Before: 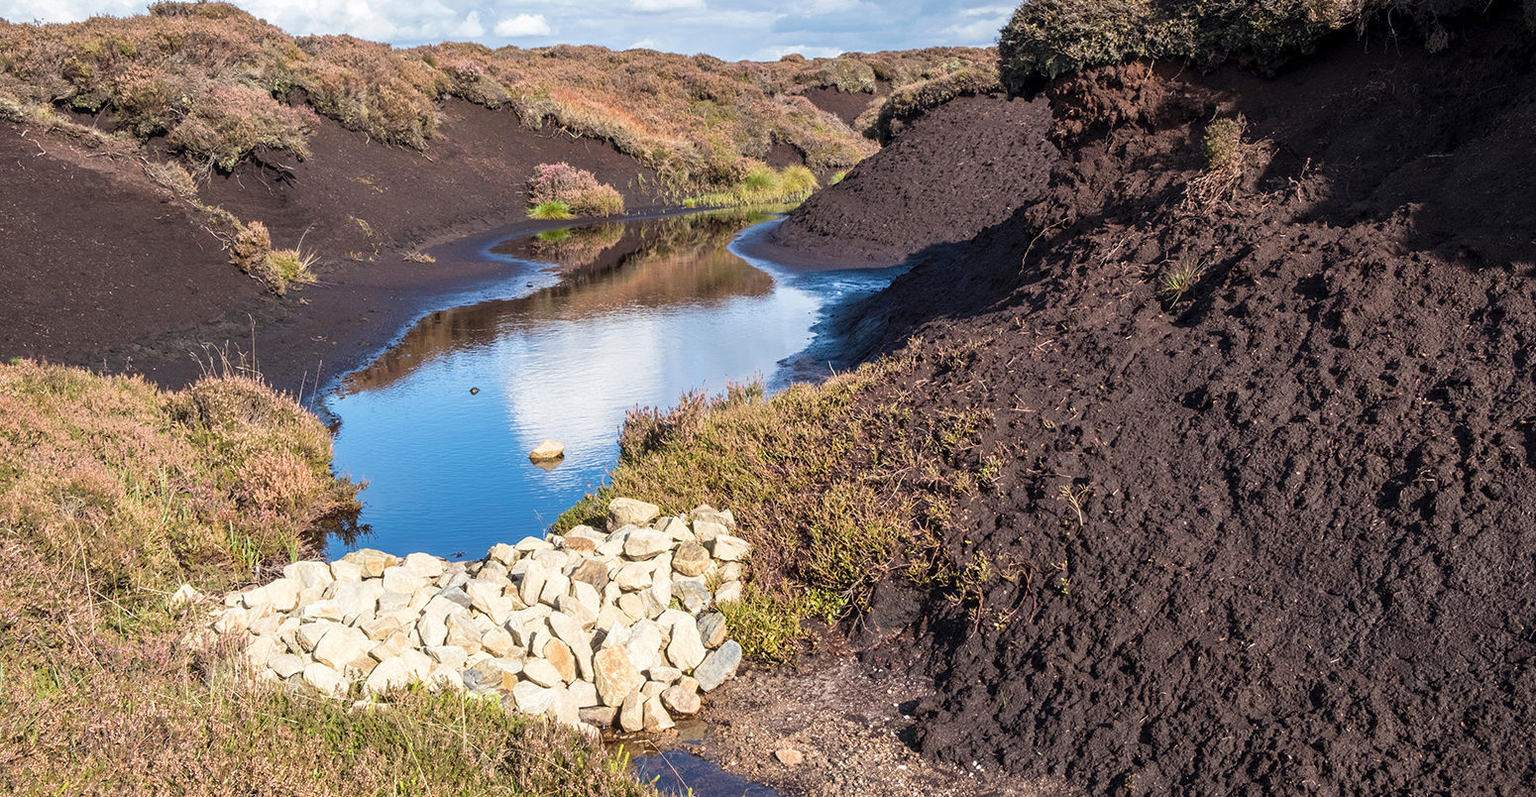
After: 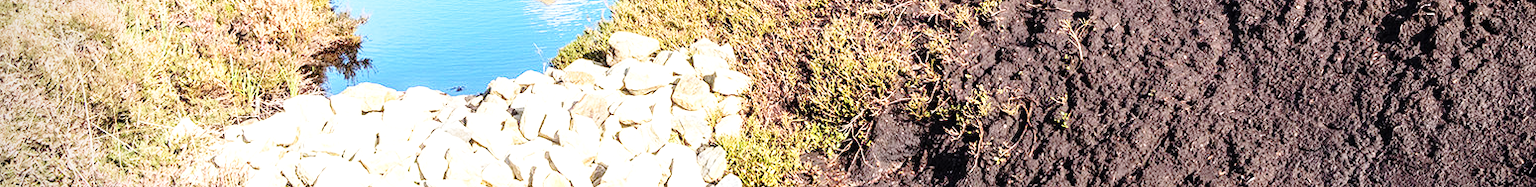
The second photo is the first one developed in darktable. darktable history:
vignetting: fall-off start 99.77%, center (0.22, -0.236), width/height ratio 1.308
base curve: curves: ch0 [(0, 0) (0.028, 0.03) (0.121, 0.232) (0.46, 0.748) (0.859, 0.968) (1, 1)], preserve colors none
tone equalizer: -8 EV -0.783 EV, -7 EV -0.696 EV, -6 EV -0.6 EV, -5 EV -0.397 EV, -3 EV 0.369 EV, -2 EV 0.6 EV, -1 EV 0.697 EV, +0 EV 0.765 EV
crop and rotate: top 58.696%, bottom 17.78%
